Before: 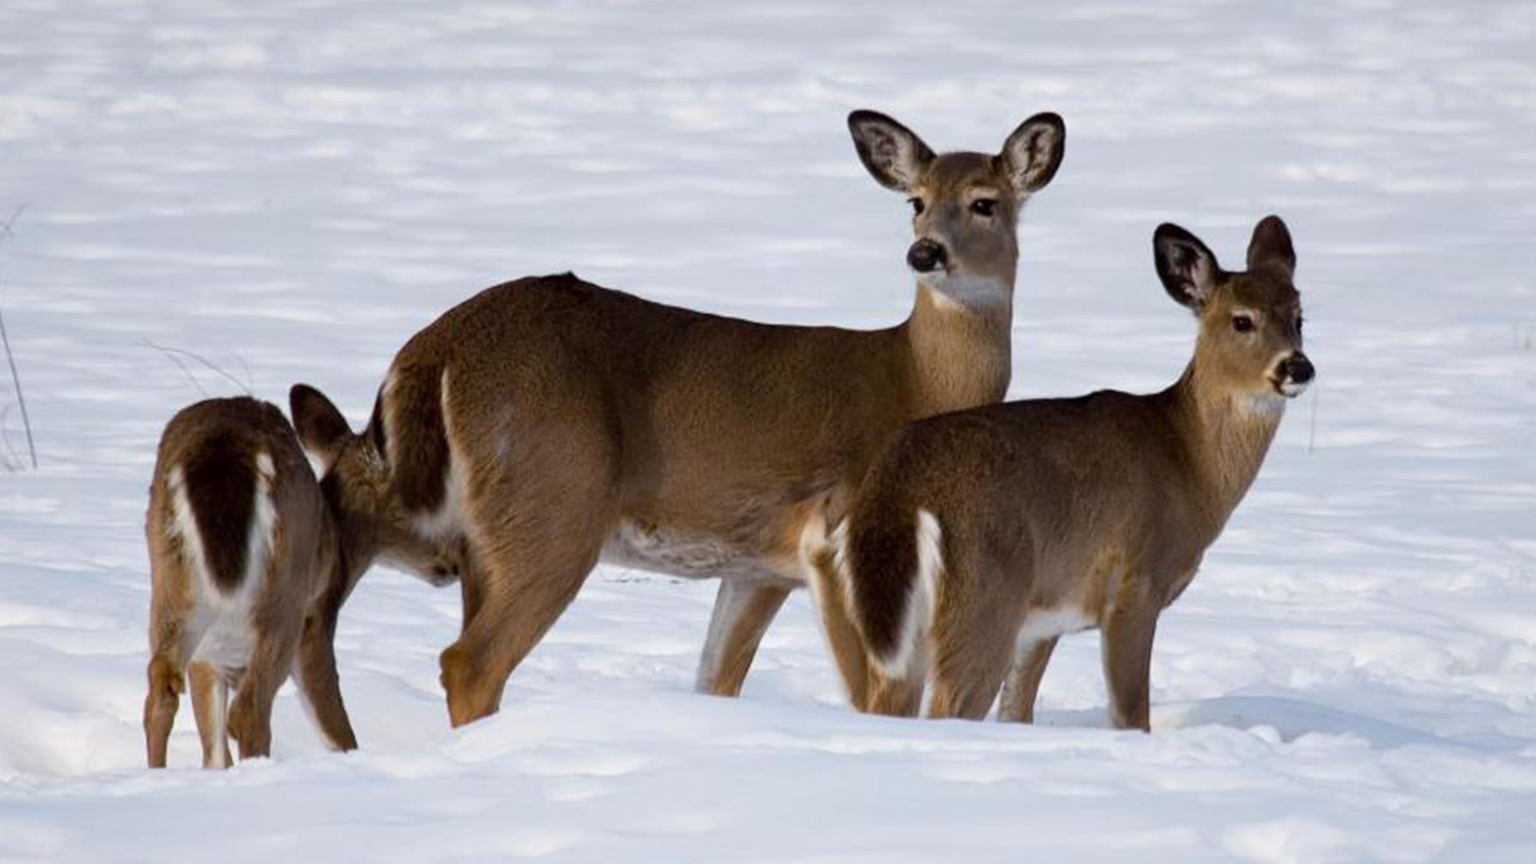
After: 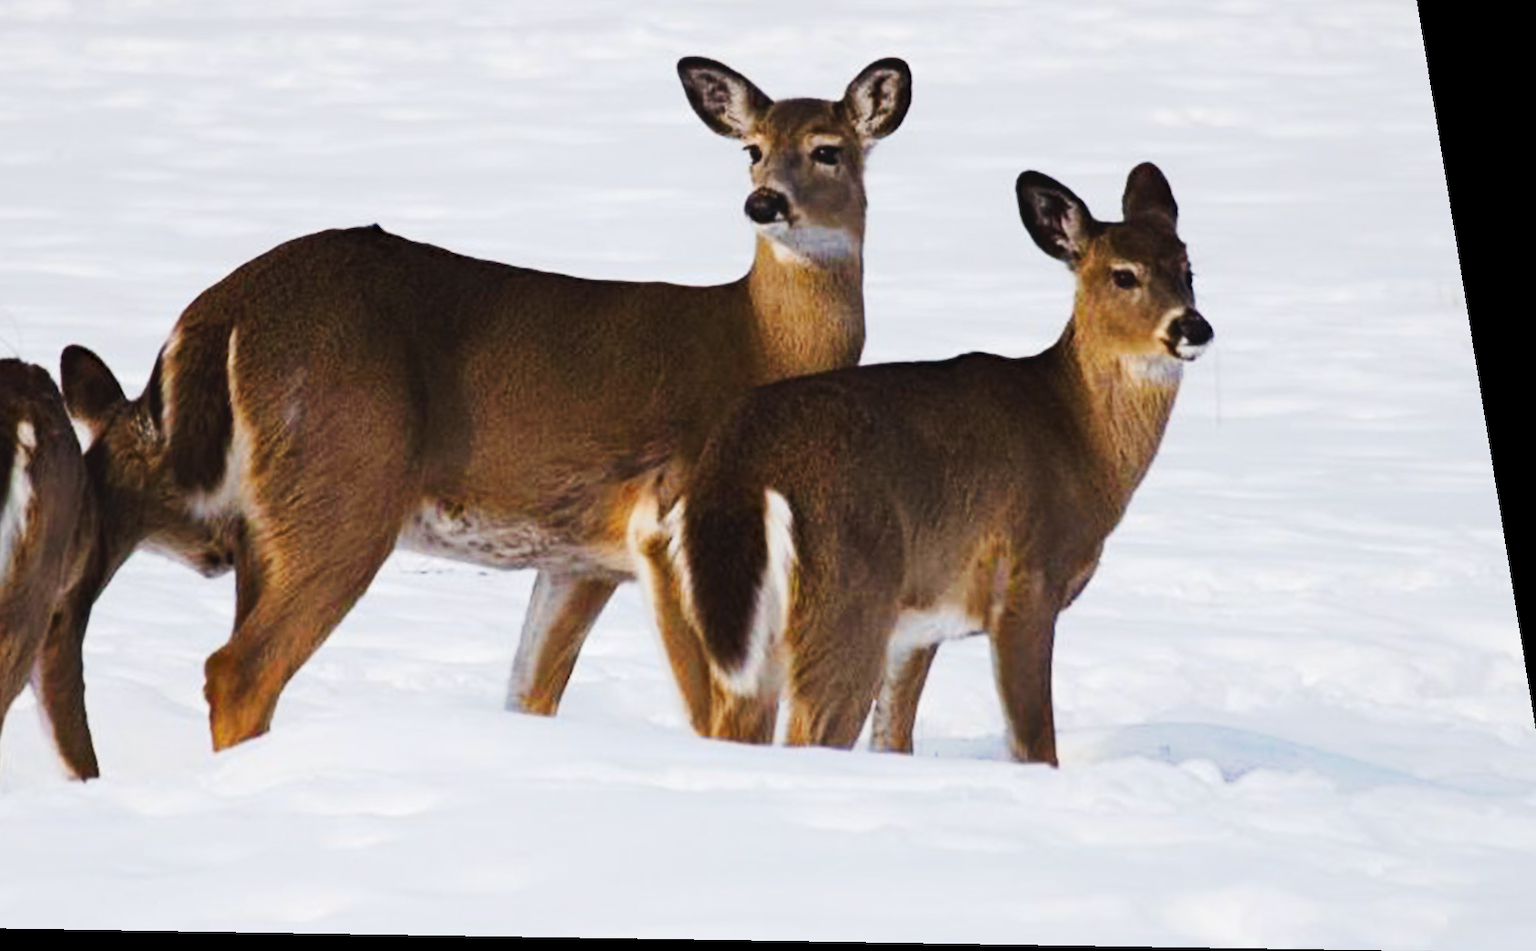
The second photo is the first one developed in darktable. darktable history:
rotate and perspective: rotation 0.128°, lens shift (vertical) -0.181, lens shift (horizontal) -0.044, shear 0.001, automatic cropping off
tone curve: curves: ch0 [(0, 0) (0.003, 0.045) (0.011, 0.054) (0.025, 0.069) (0.044, 0.083) (0.069, 0.101) (0.1, 0.119) (0.136, 0.146) (0.177, 0.177) (0.224, 0.221) (0.277, 0.277) (0.335, 0.362) (0.399, 0.452) (0.468, 0.571) (0.543, 0.666) (0.623, 0.758) (0.709, 0.853) (0.801, 0.896) (0.898, 0.945) (1, 1)], preserve colors none
contrast equalizer: y [[0.5, 0.5, 0.468, 0.5, 0.5, 0.5], [0.5 ×6], [0.5 ×6], [0 ×6], [0 ×6]]
haze removal: compatibility mode true, adaptive false
crop and rotate: left 17.959%, top 5.771%, right 1.742%
